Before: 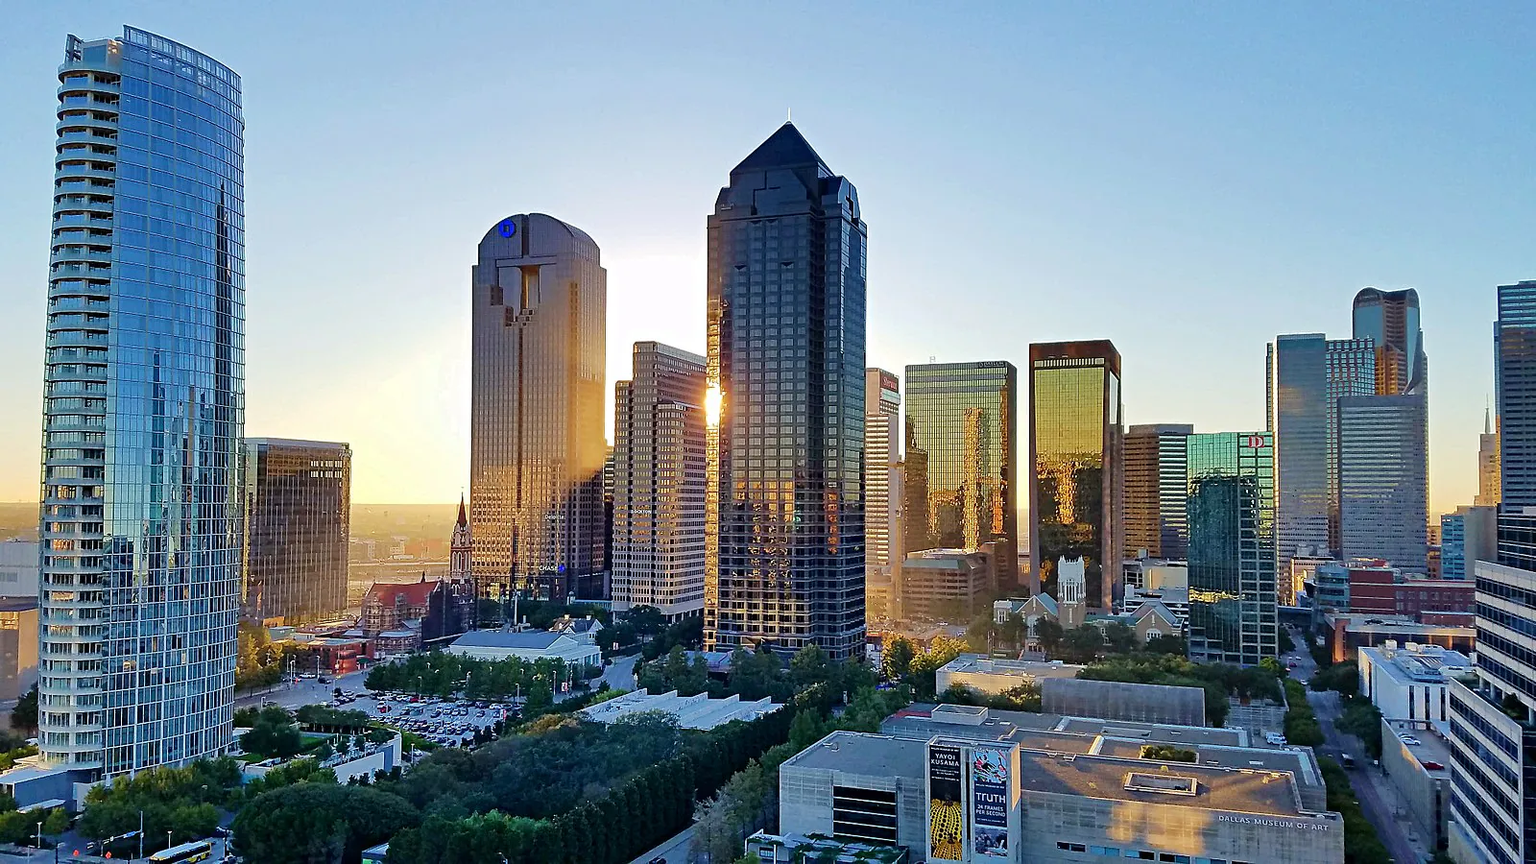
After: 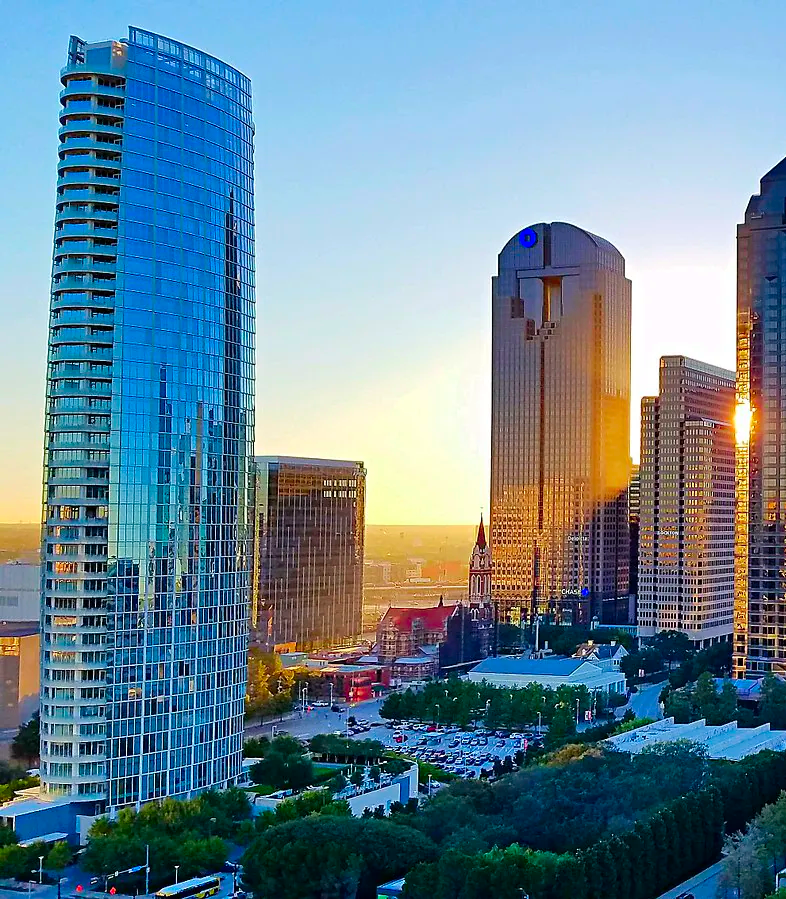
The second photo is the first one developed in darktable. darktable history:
crop and rotate: left 0%, top 0%, right 50.845%
color contrast: green-magenta contrast 1.69, blue-yellow contrast 1.49
